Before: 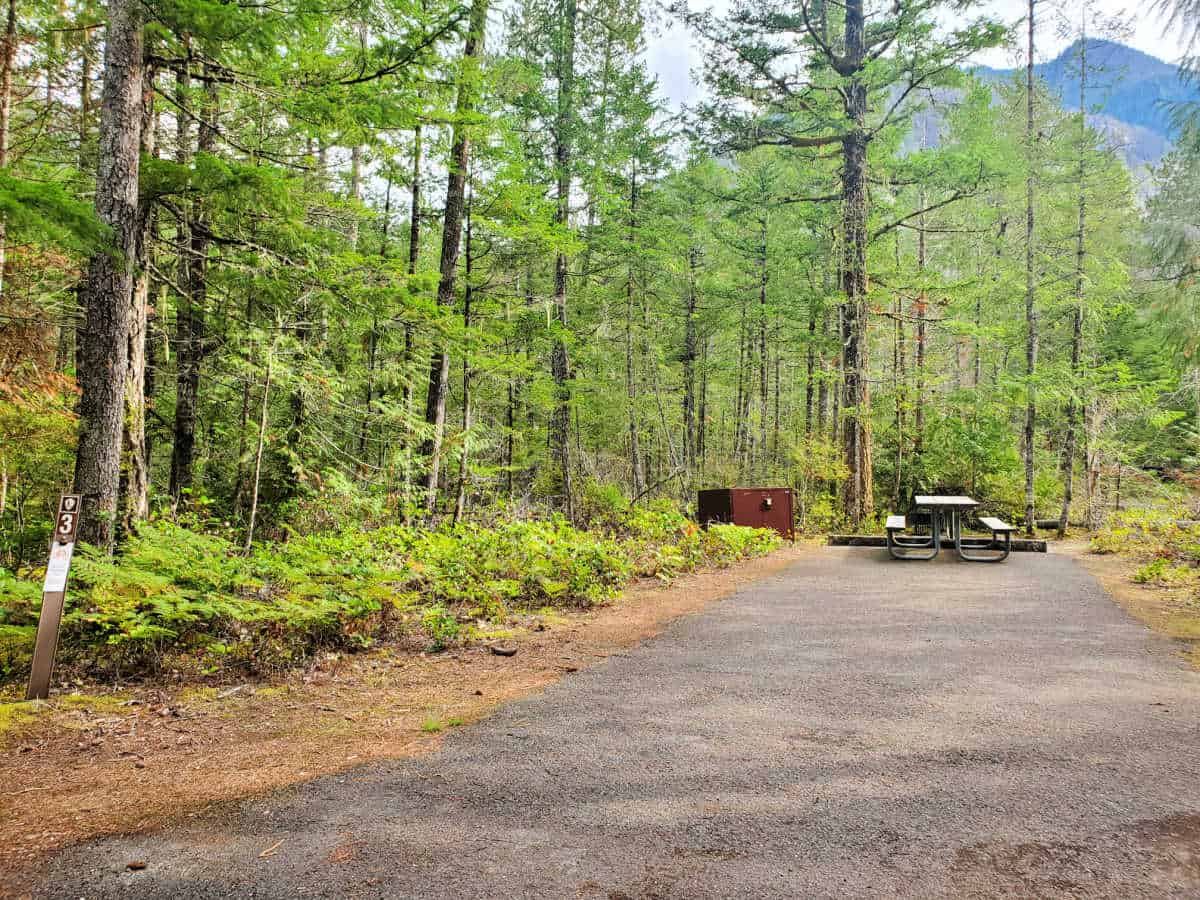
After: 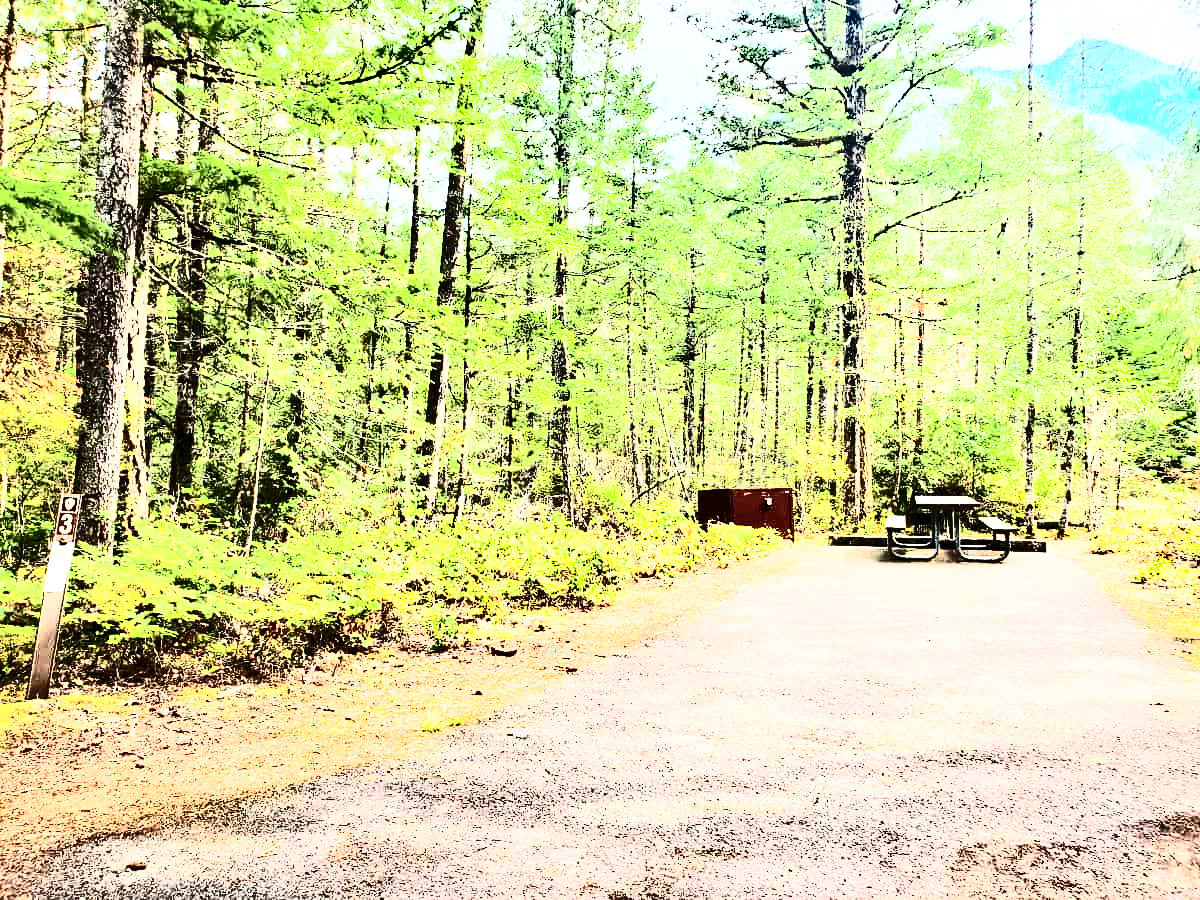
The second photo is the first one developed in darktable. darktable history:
shadows and highlights: low approximation 0.01, soften with gaussian
contrast brightness saturation: contrast 0.917, brightness 0.198
exposure: black level correction 0.001, exposure 0.954 EV, compensate highlight preservation false
